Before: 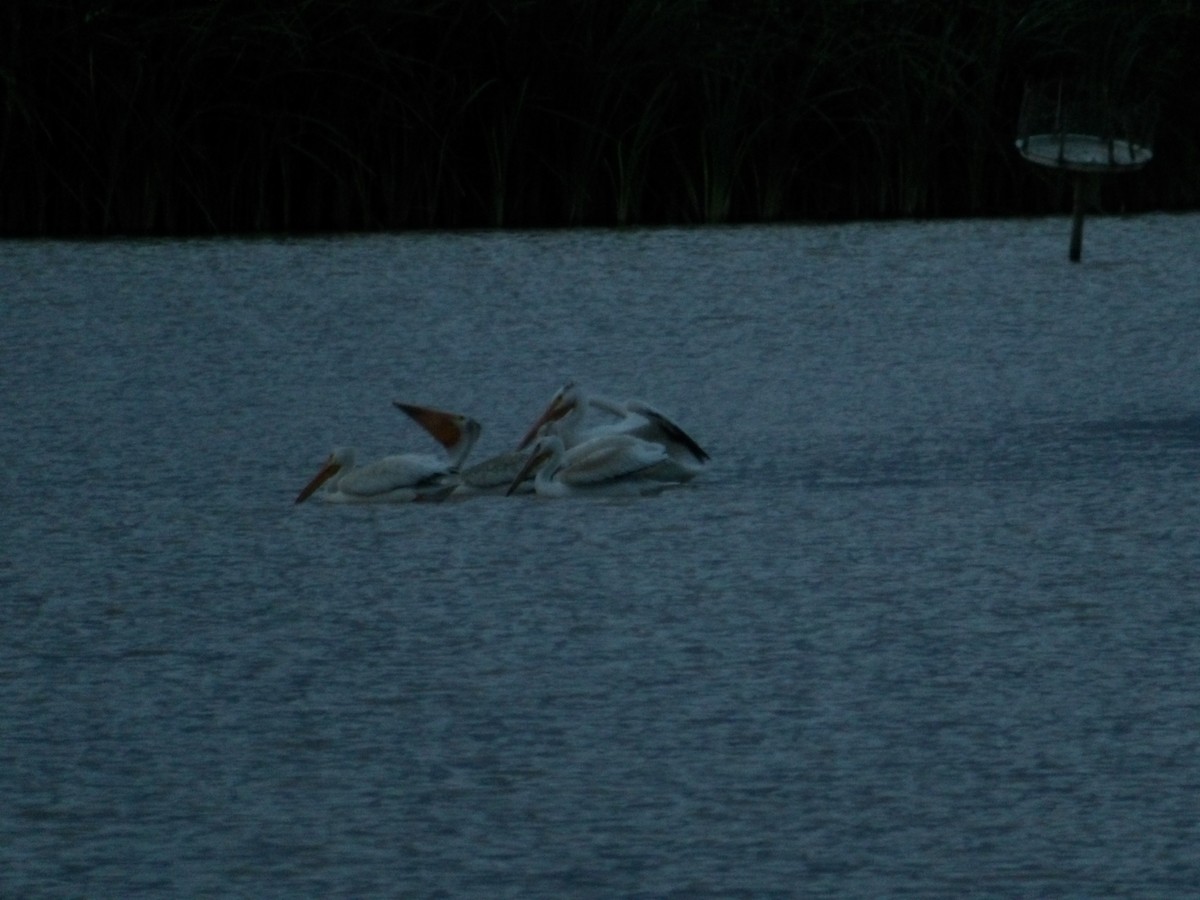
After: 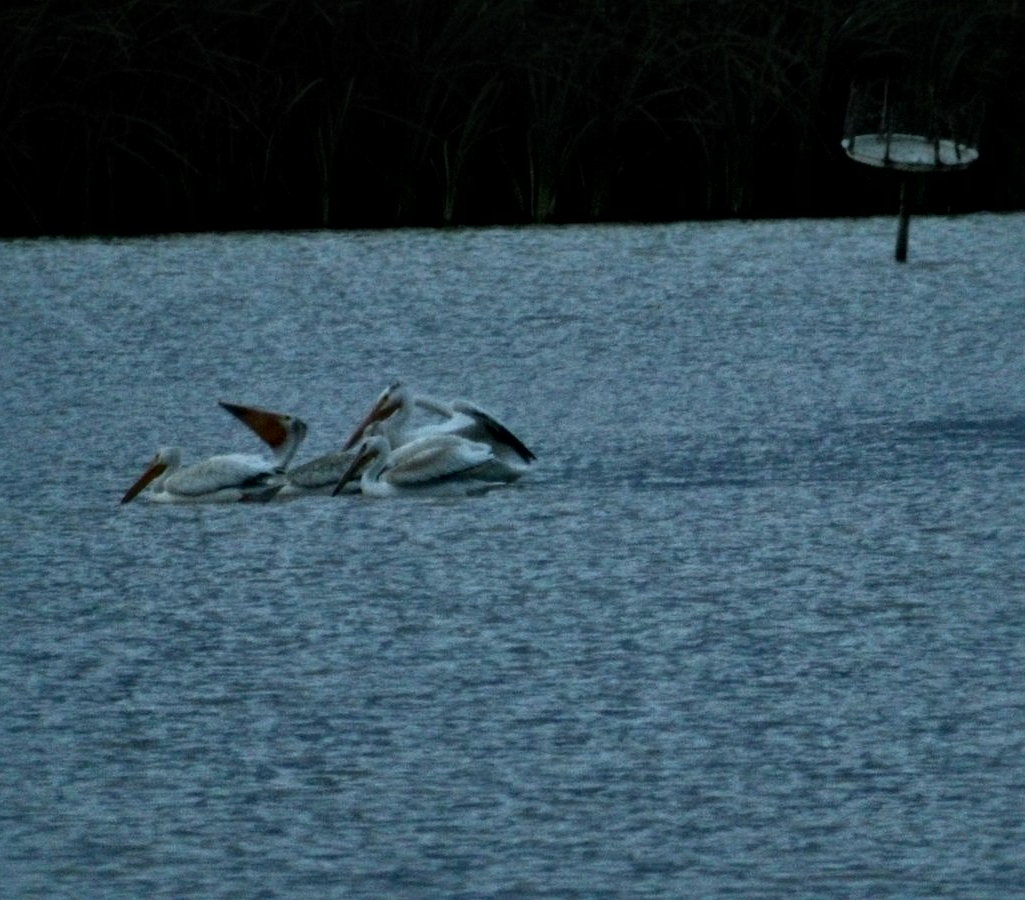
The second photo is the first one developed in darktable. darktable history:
local contrast: mode bilateral grid, contrast 19, coarseness 50, detail 171%, midtone range 0.2
tone equalizer: -7 EV 0.143 EV, -6 EV 0.583 EV, -5 EV 1.15 EV, -4 EV 1.34 EV, -3 EV 1.13 EV, -2 EV 0.6 EV, -1 EV 0.15 EV
crop and rotate: left 14.511%
